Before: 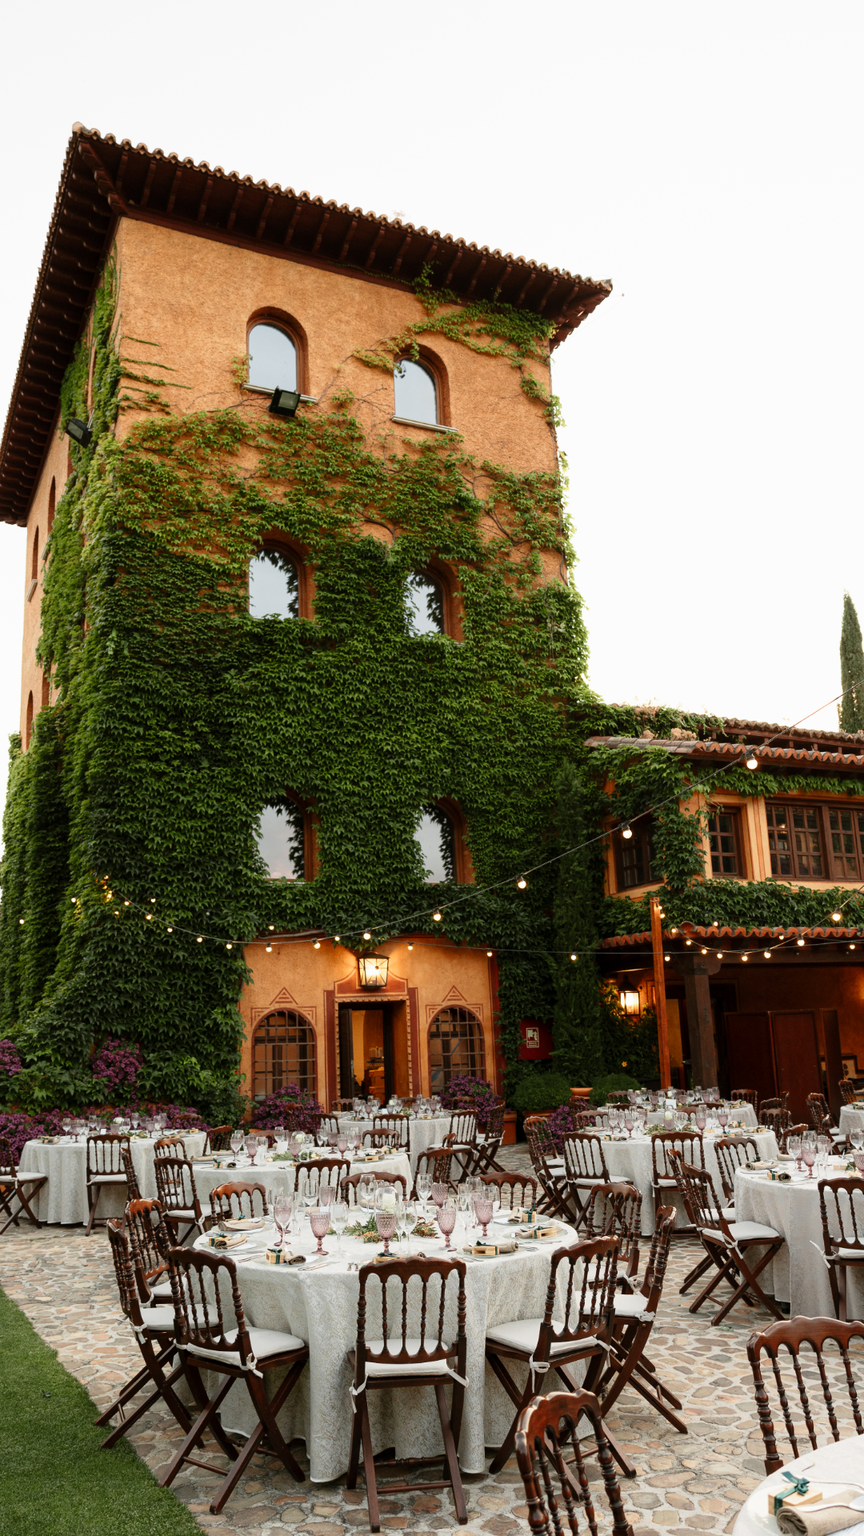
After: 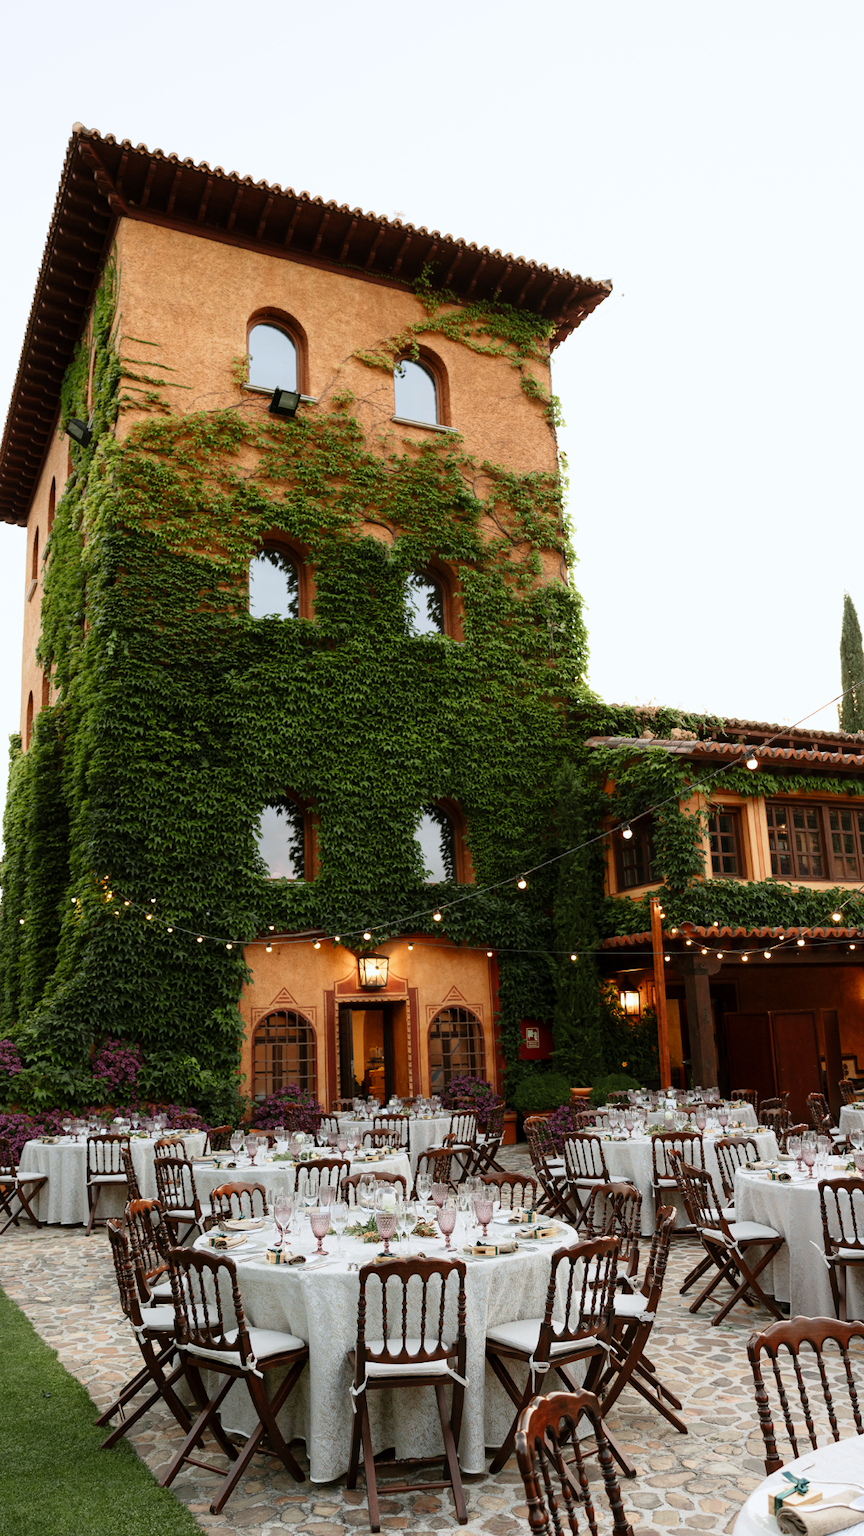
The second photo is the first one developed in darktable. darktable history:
white balance: red 0.98, blue 1.034
